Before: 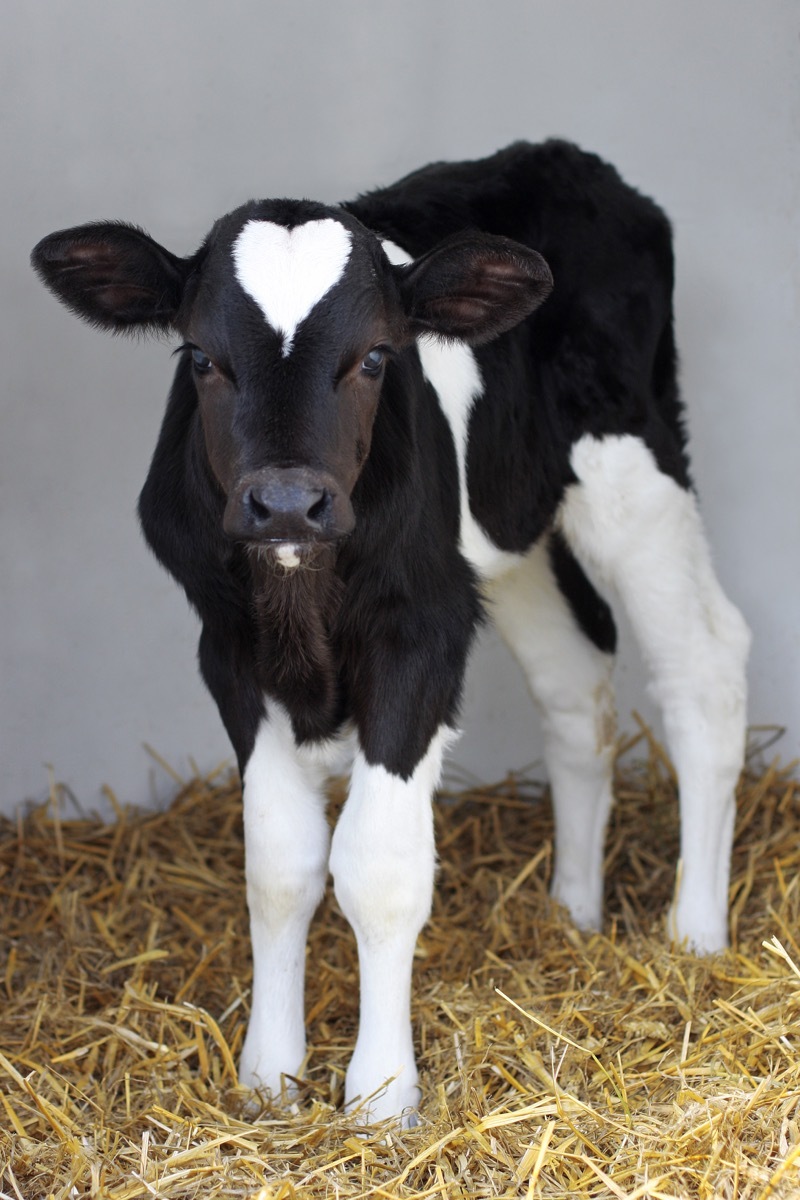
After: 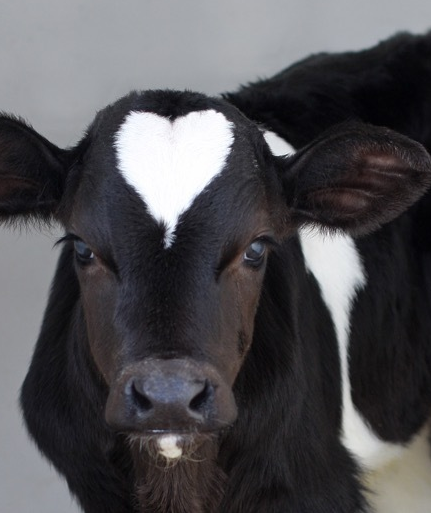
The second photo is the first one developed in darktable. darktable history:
crop: left 14.873%, top 9.145%, right 31.194%, bottom 48.091%
